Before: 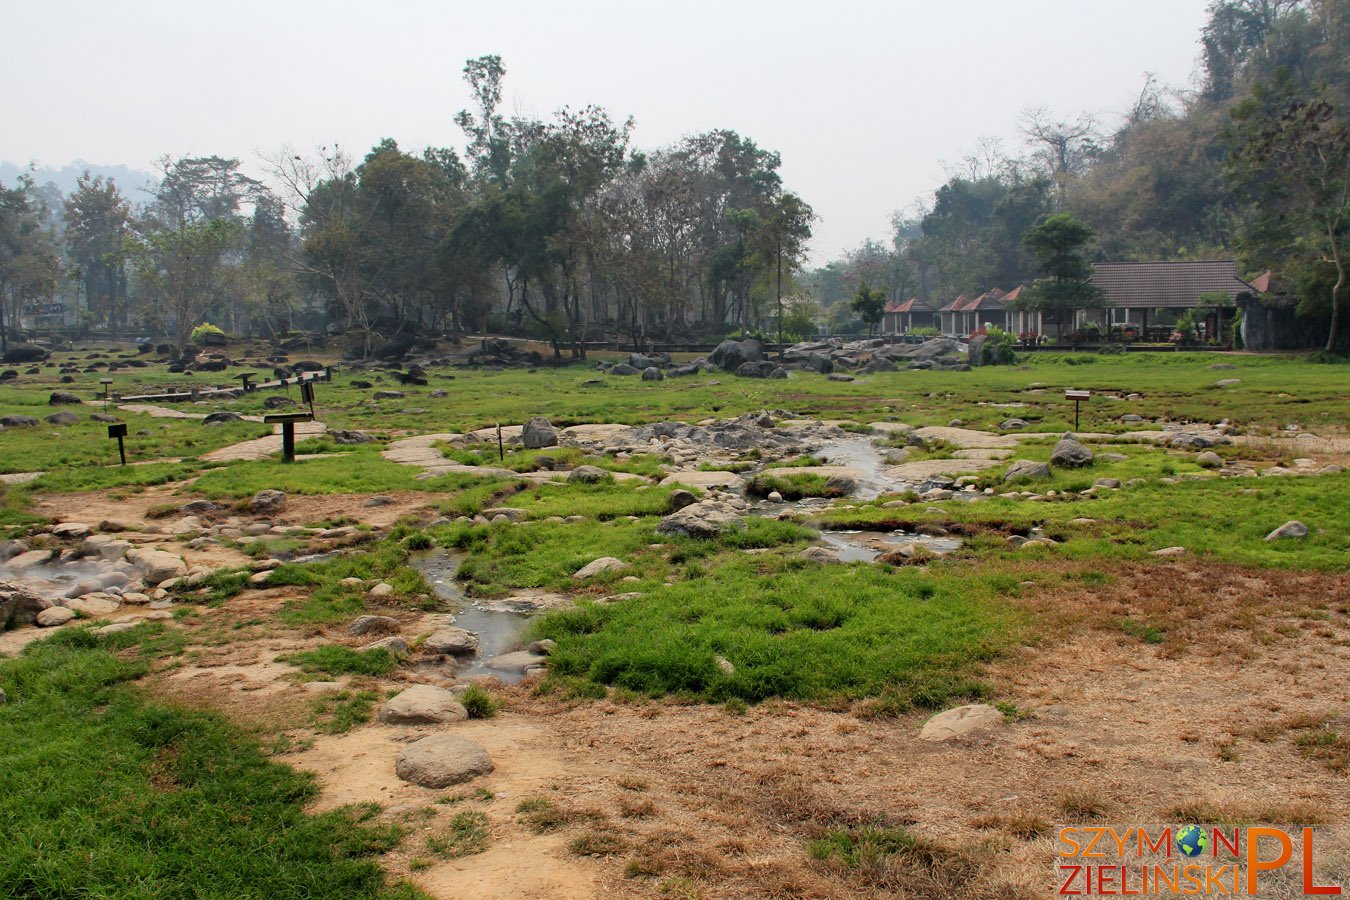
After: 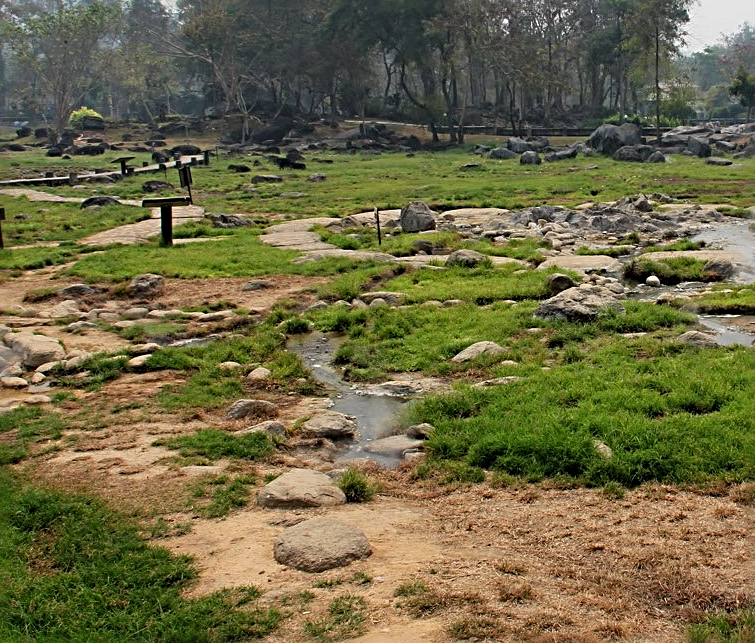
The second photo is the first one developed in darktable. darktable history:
crop: left 9.1%, top 24.107%, right 34.929%, bottom 4.365%
sharpen: radius 3.965
